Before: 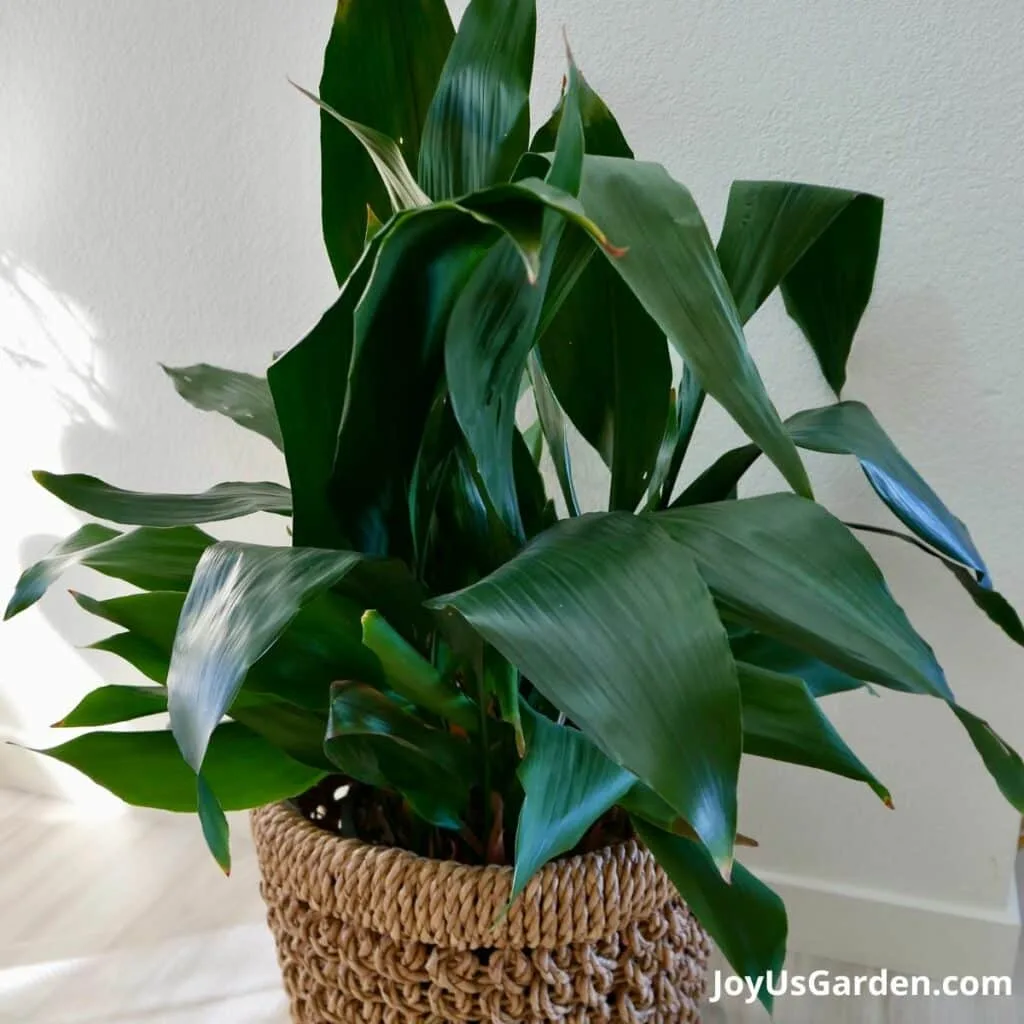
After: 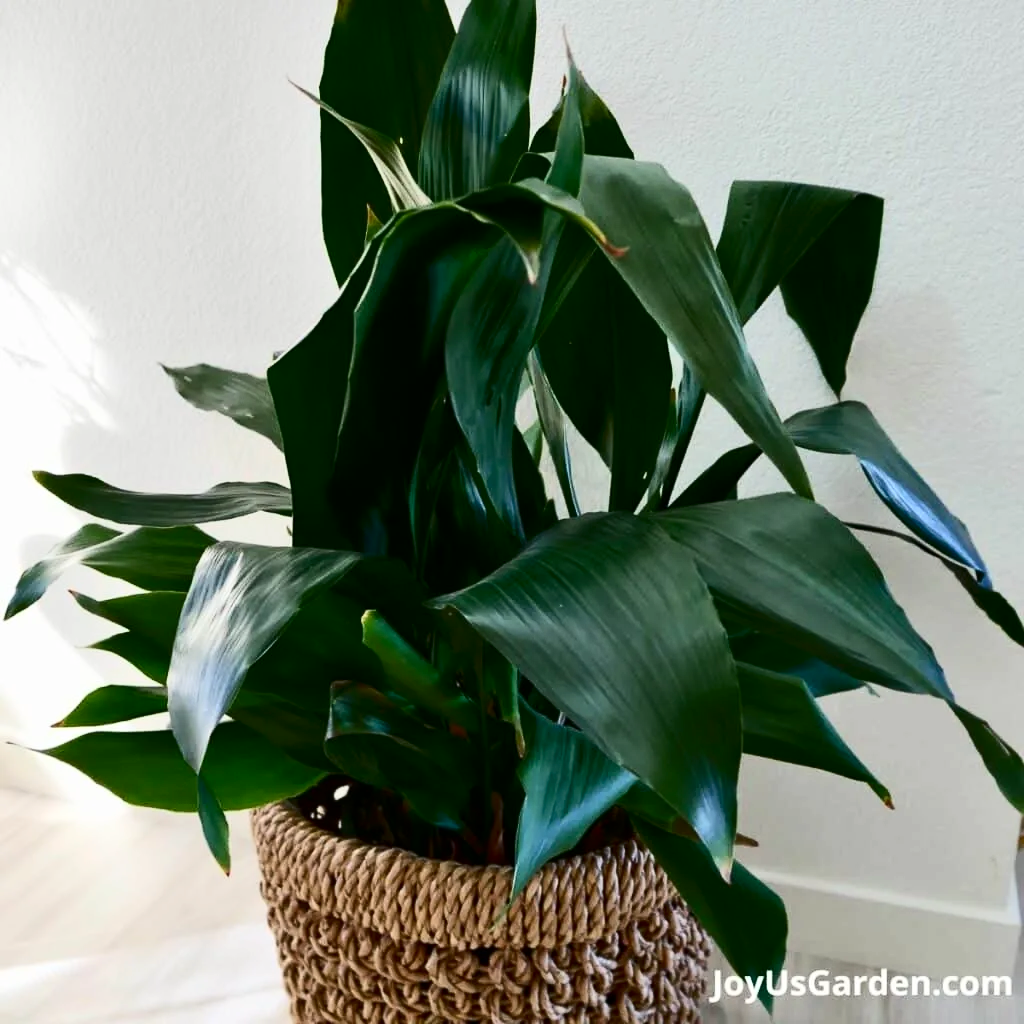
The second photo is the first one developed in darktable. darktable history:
contrast brightness saturation: contrast 0.3
